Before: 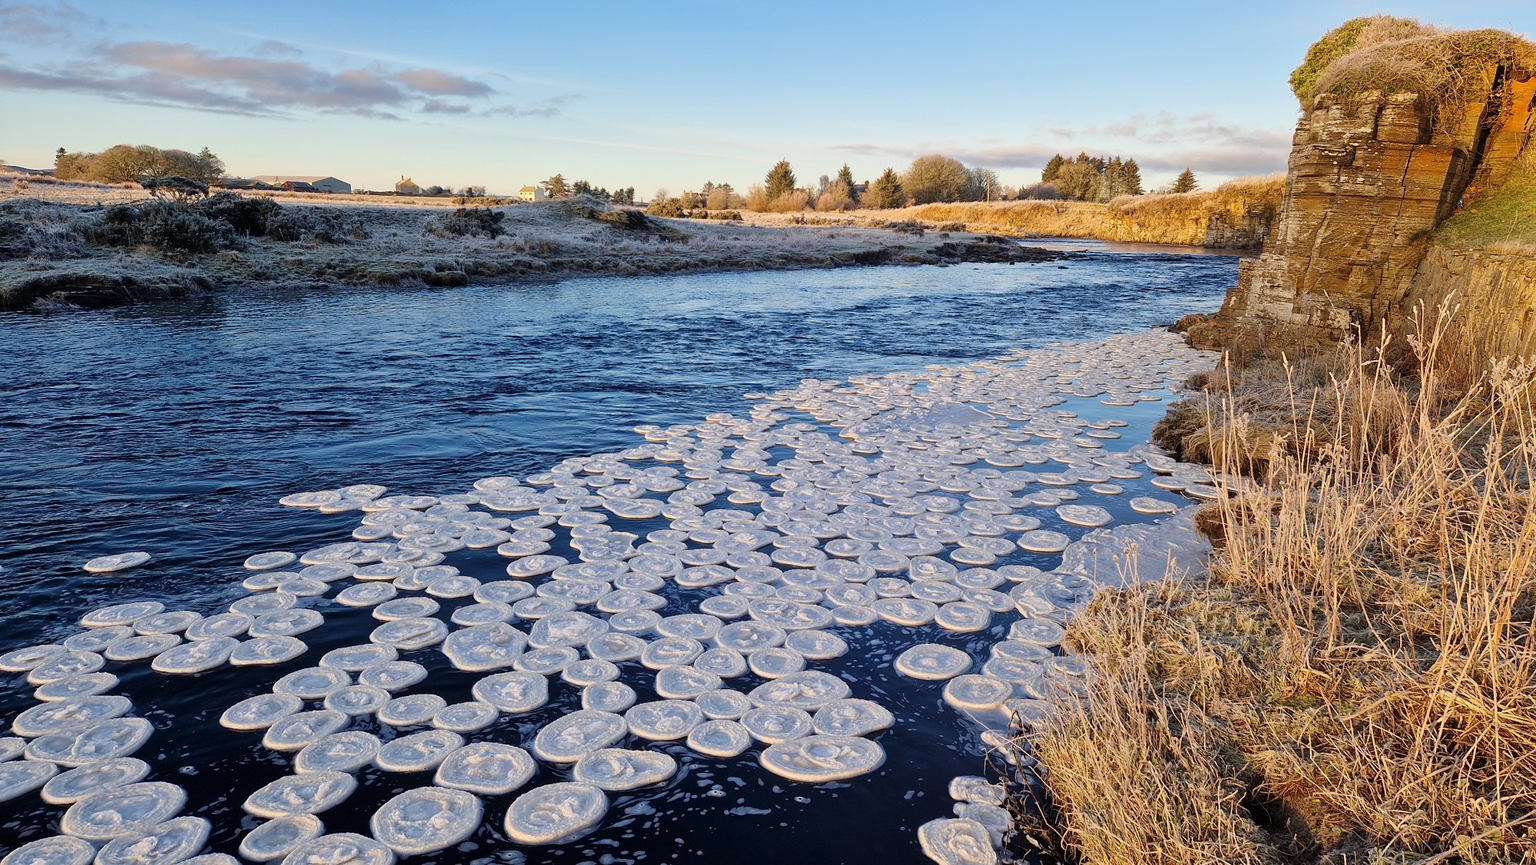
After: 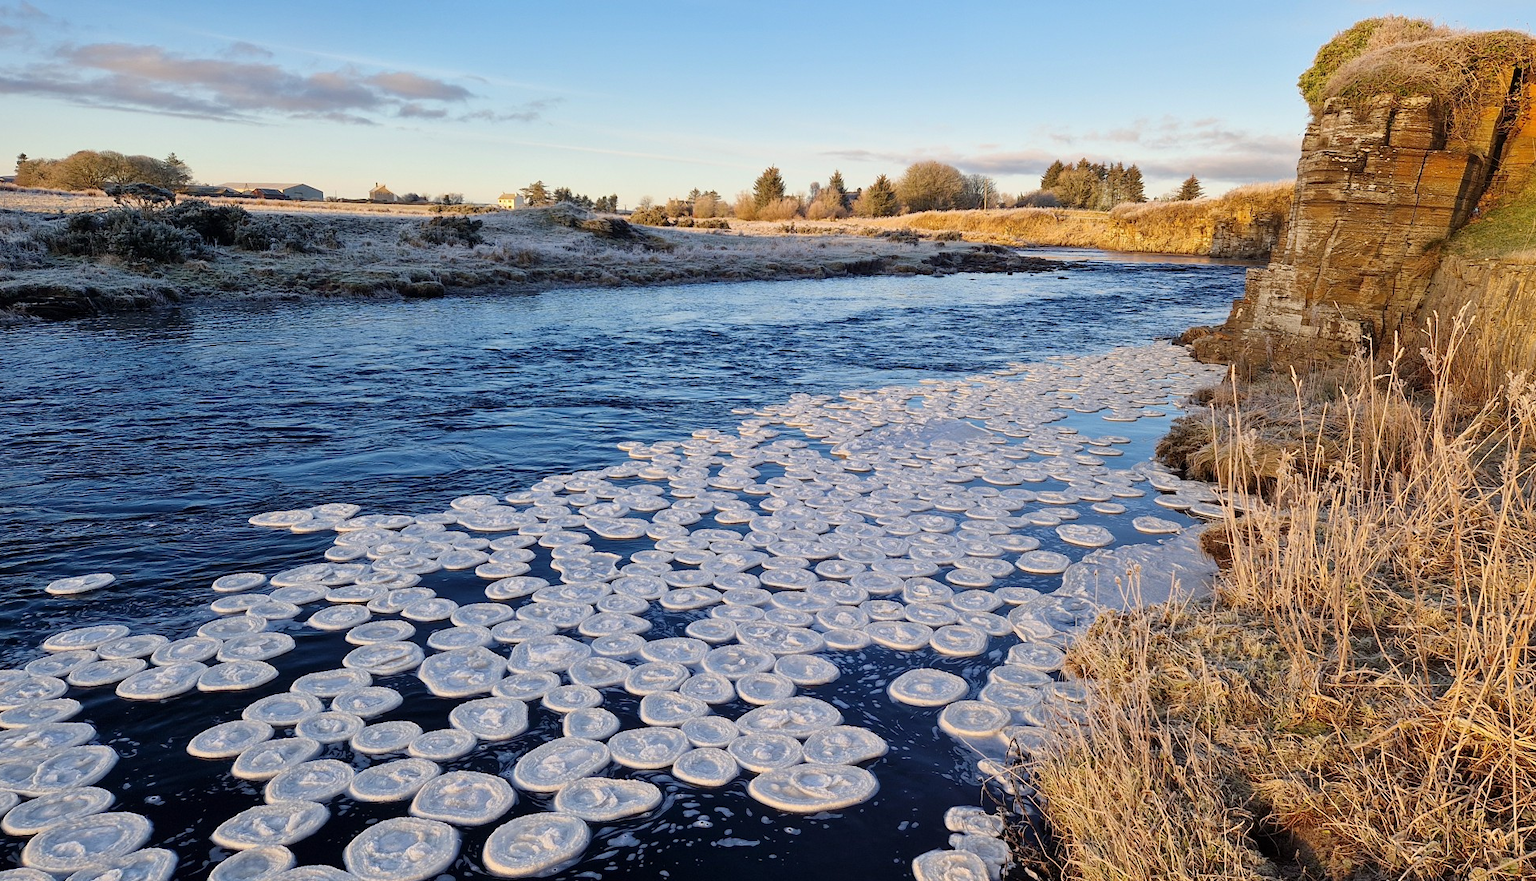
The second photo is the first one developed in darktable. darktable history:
crop and rotate: left 2.617%, right 1.086%, bottom 1.86%
